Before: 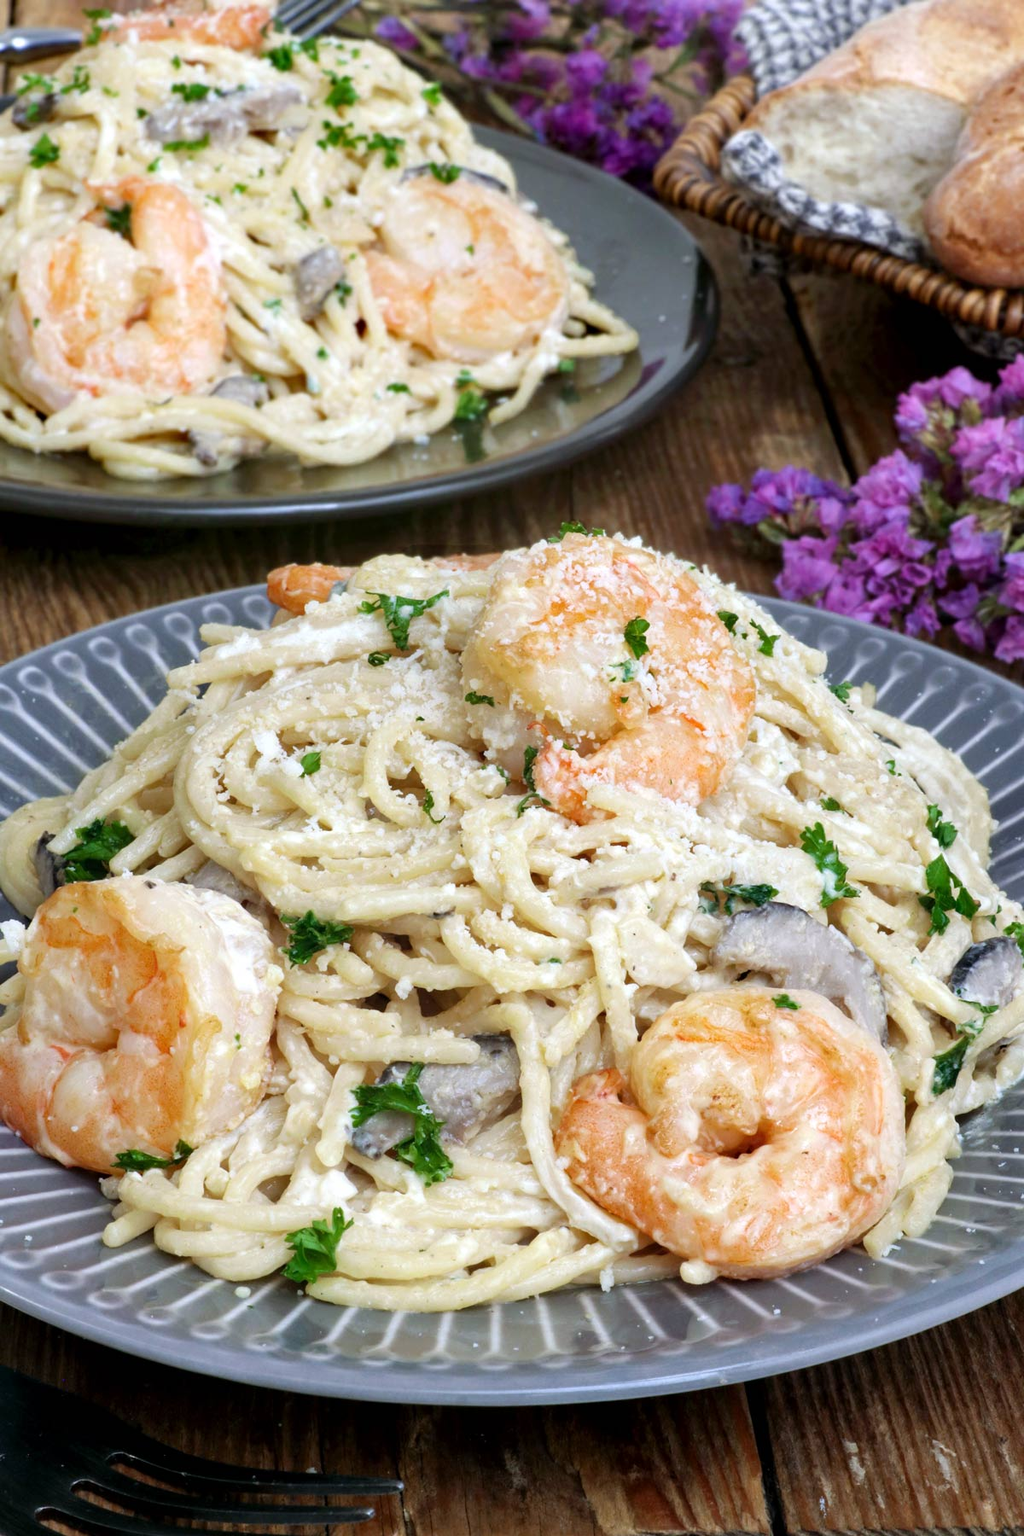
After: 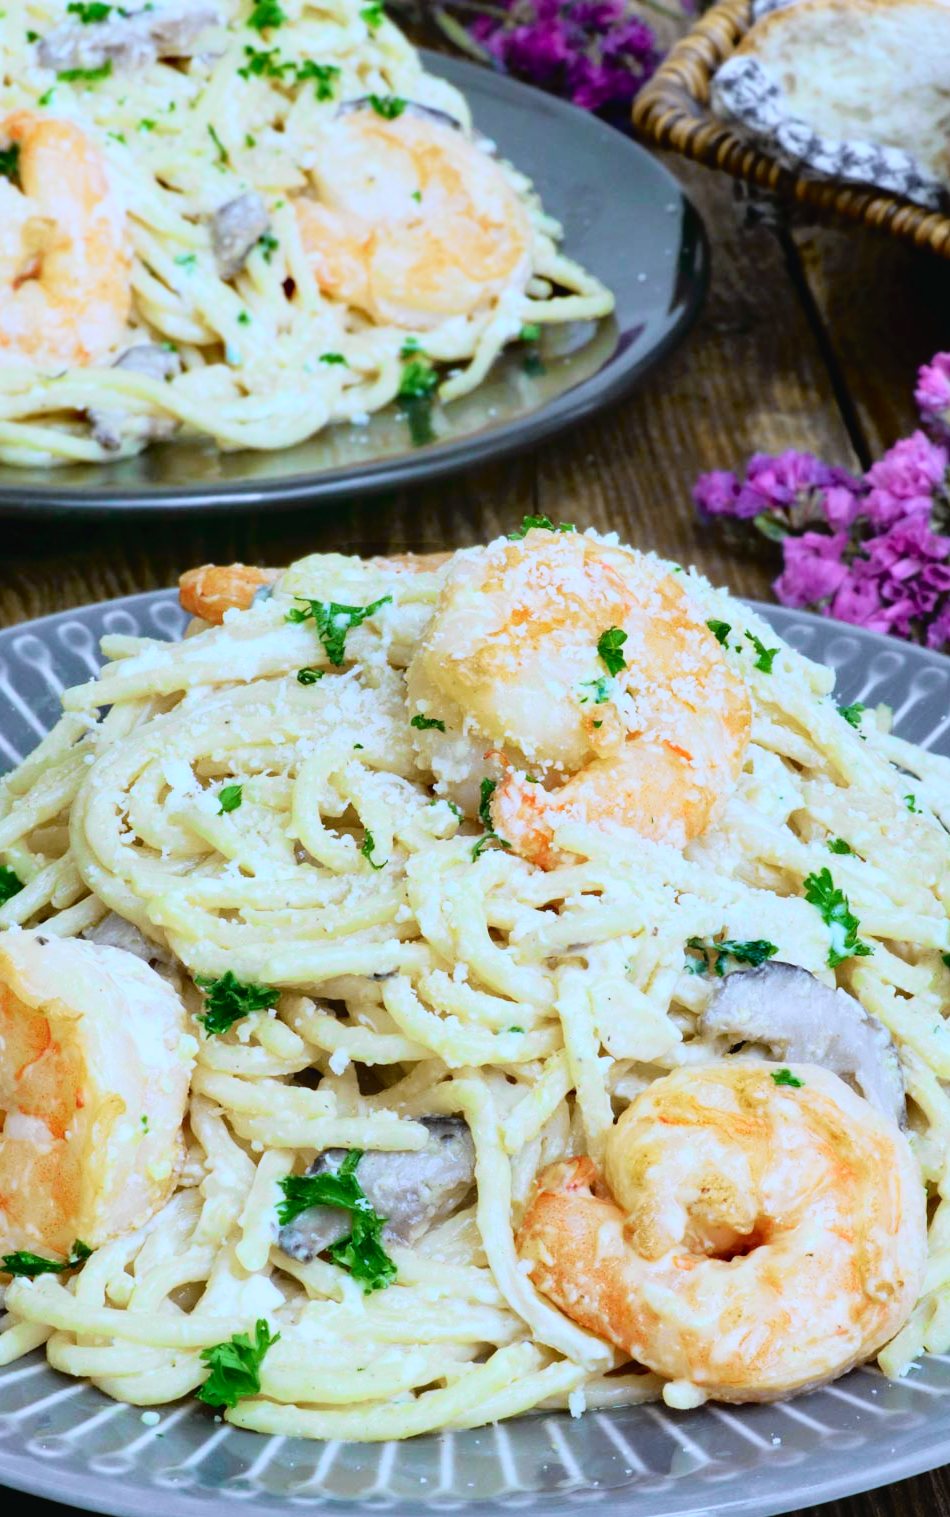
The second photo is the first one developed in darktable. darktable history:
crop: left 11.225%, top 5.381%, right 9.565%, bottom 10.314%
white balance: red 0.924, blue 1.095
tone curve: curves: ch0 [(0, 0.022) (0.114, 0.088) (0.282, 0.316) (0.446, 0.511) (0.613, 0.693) (0.786, 0.843) (0.999, 0.949)]; ch1 [(0, 0) (0.395, 0.343) (0.463, 0.427) (0.486, 0.474) (0.503, 0.5) (0.535, 0.522) (0.555, 0.546) (0.594, 0.614) (0.755, 0.793) (1, 1)]; ch2 [(0, 0) (0.369, 0.388) (0.449, 0.431) (0.501, 0.5) (0.528, 0.517) (0.561, 0.59) (0.612, 0.646) (0.697, 0.721) (1, 1)], color space Lab, independent channels, preserve colors none
